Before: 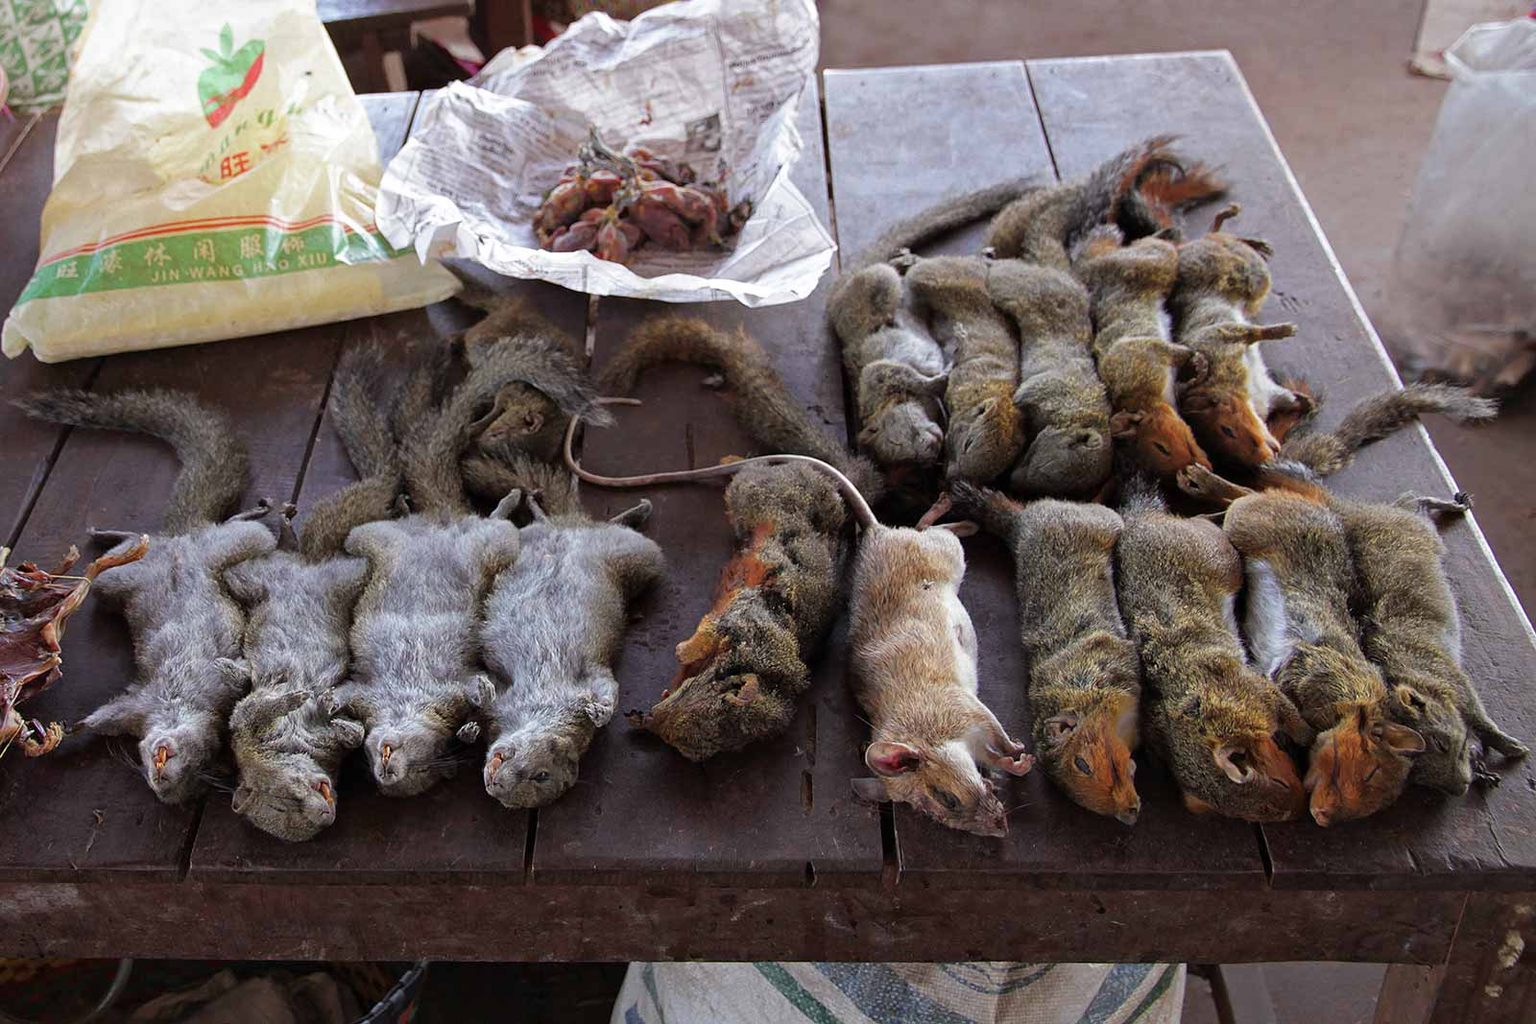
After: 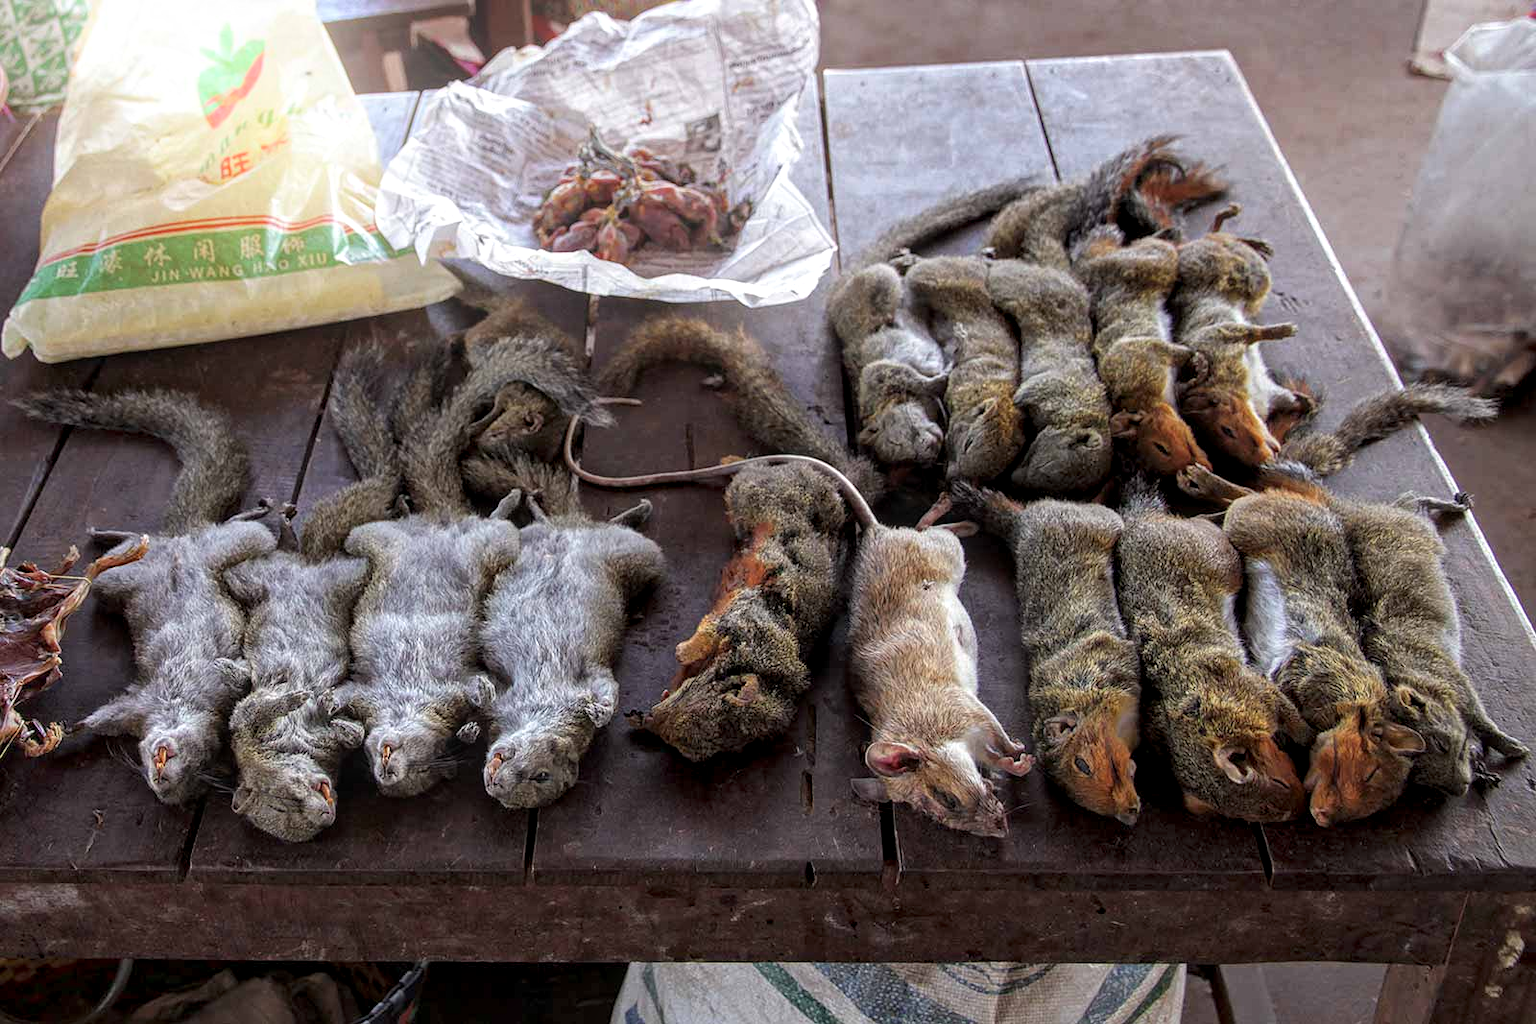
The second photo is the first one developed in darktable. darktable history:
local contrast: highlights 61%, detail 143%, midtone range 0.428
bloom: size 16%, threshold 98%, strength 20%
